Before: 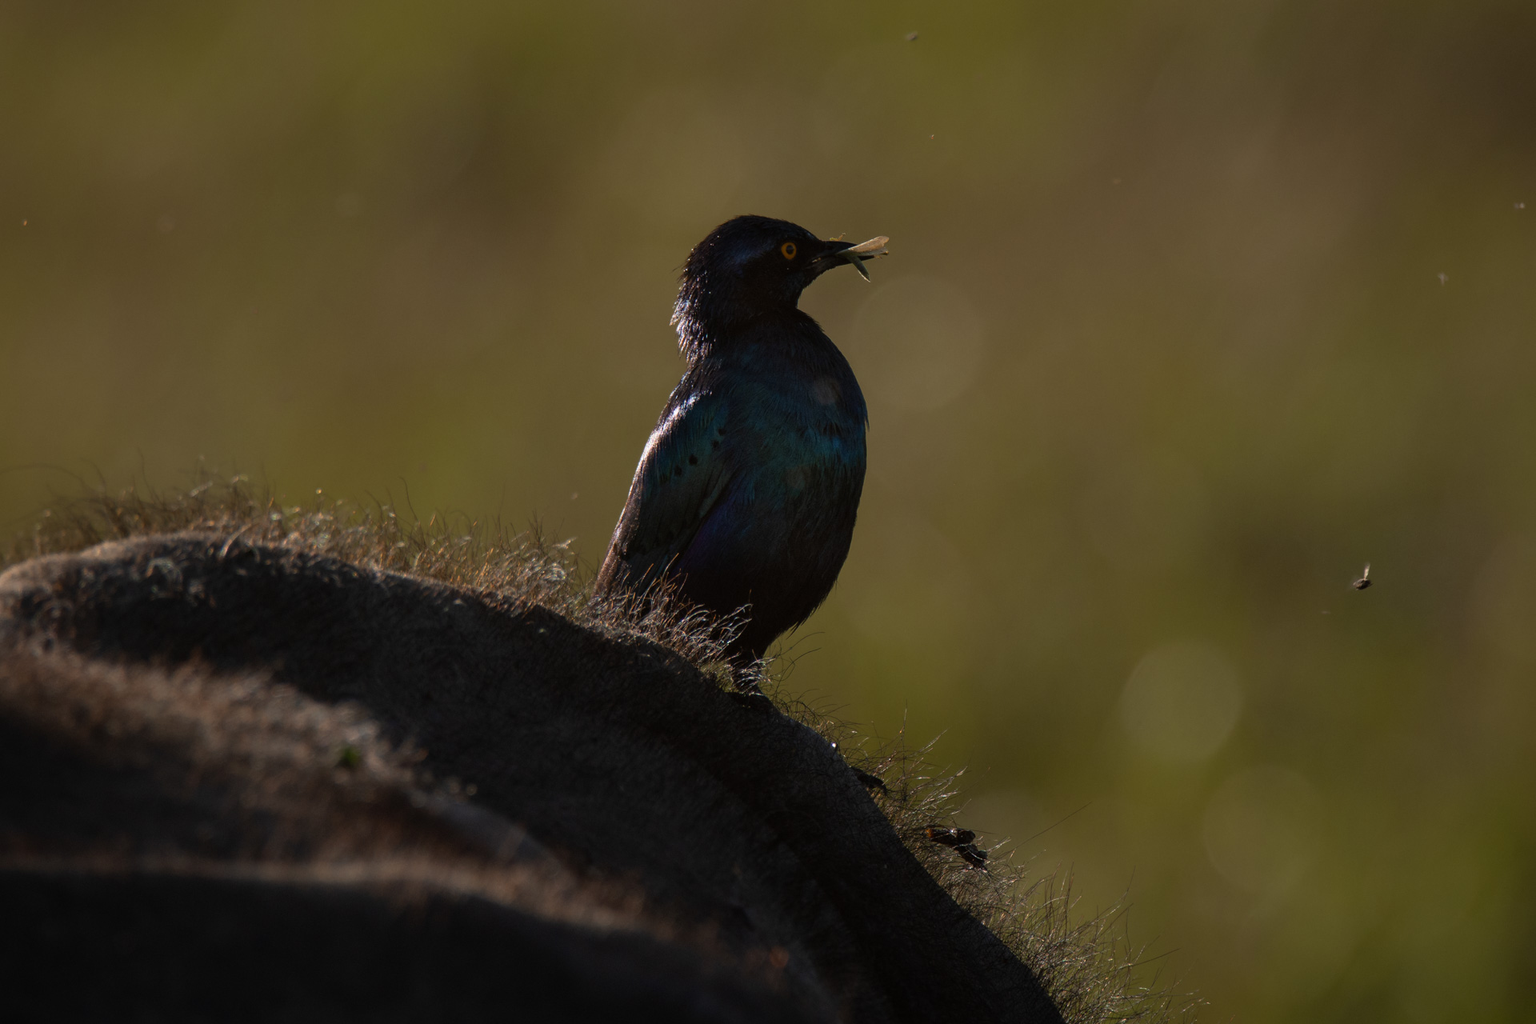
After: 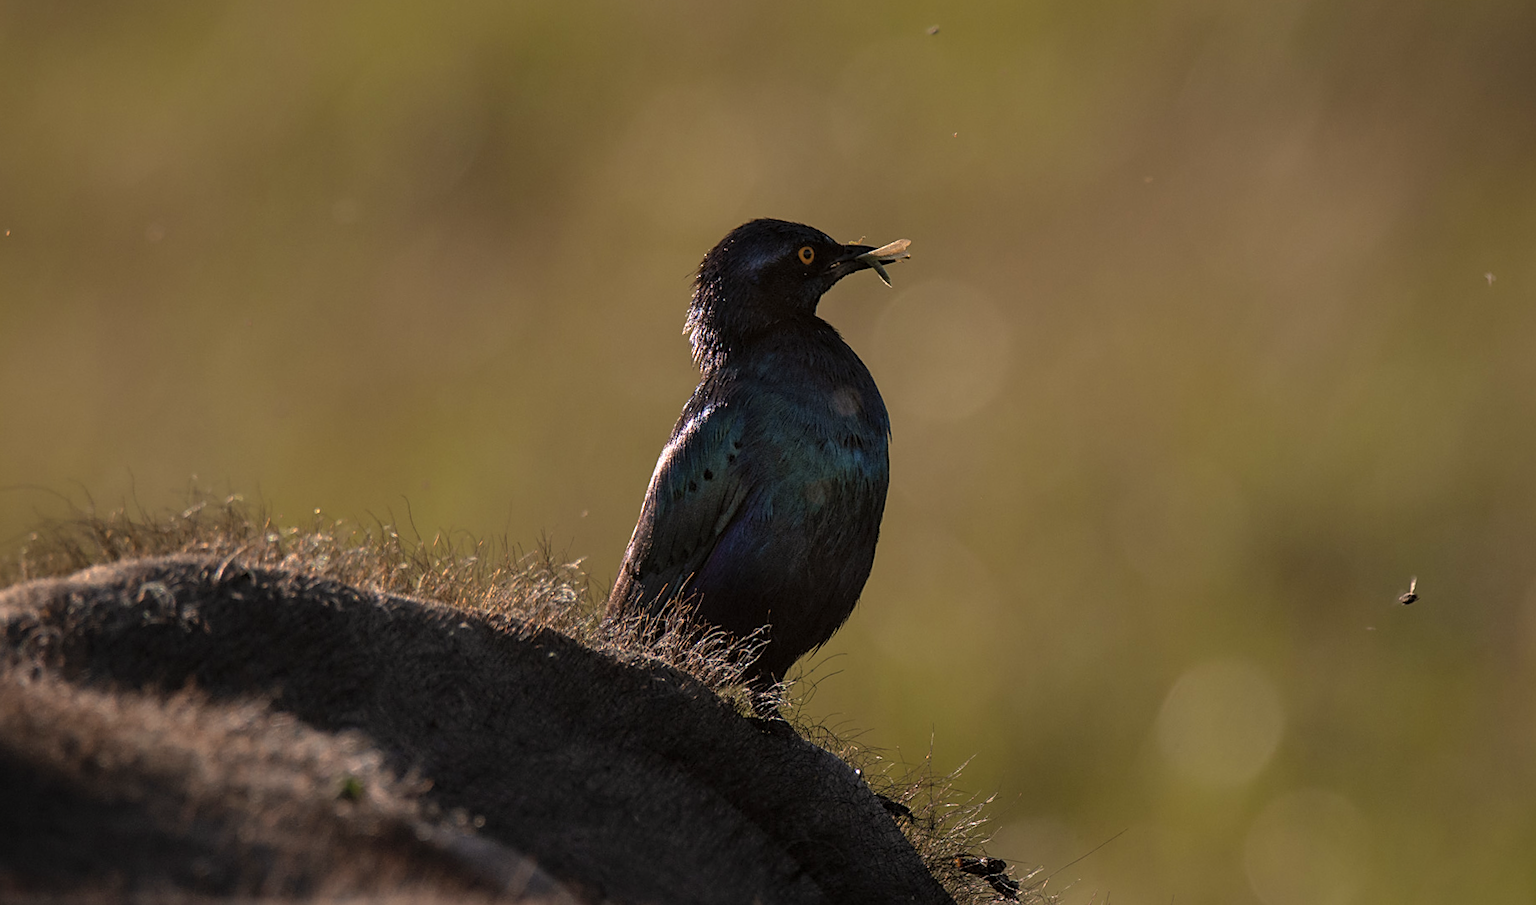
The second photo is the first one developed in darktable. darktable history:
crop and rotate: angle 0.488°, left 0.405%, right 2.647%, bottom 14.303%
exposure: exposure 0.249 EV, compensate highlight preservation false
sharpen: on, module defaults
local contrast: on, module defaults
contrast brightness saturation: brightness 0.124
color correction: highlights a* 5.75, highlights b* 4.76
